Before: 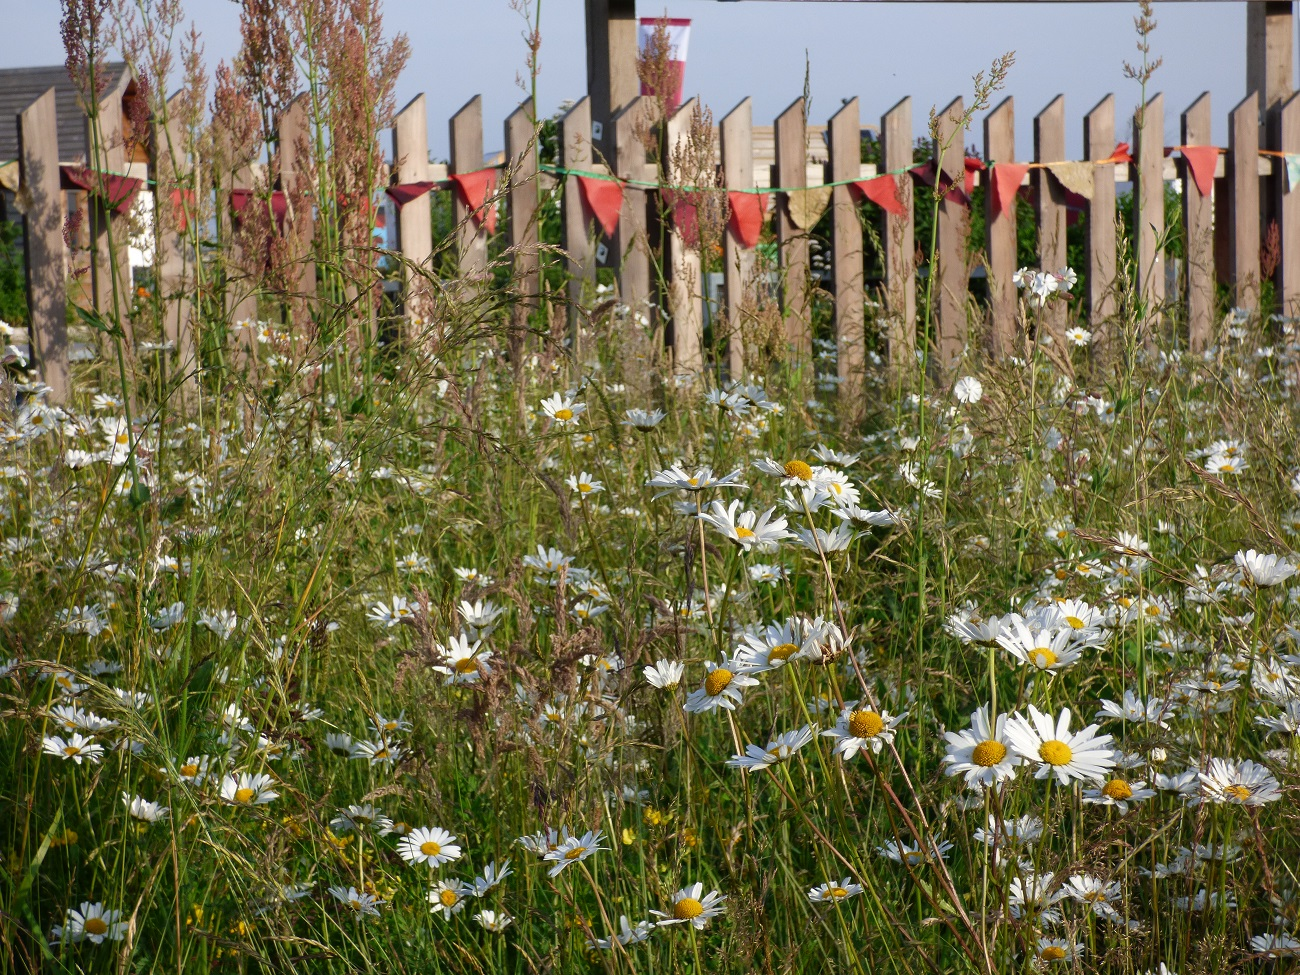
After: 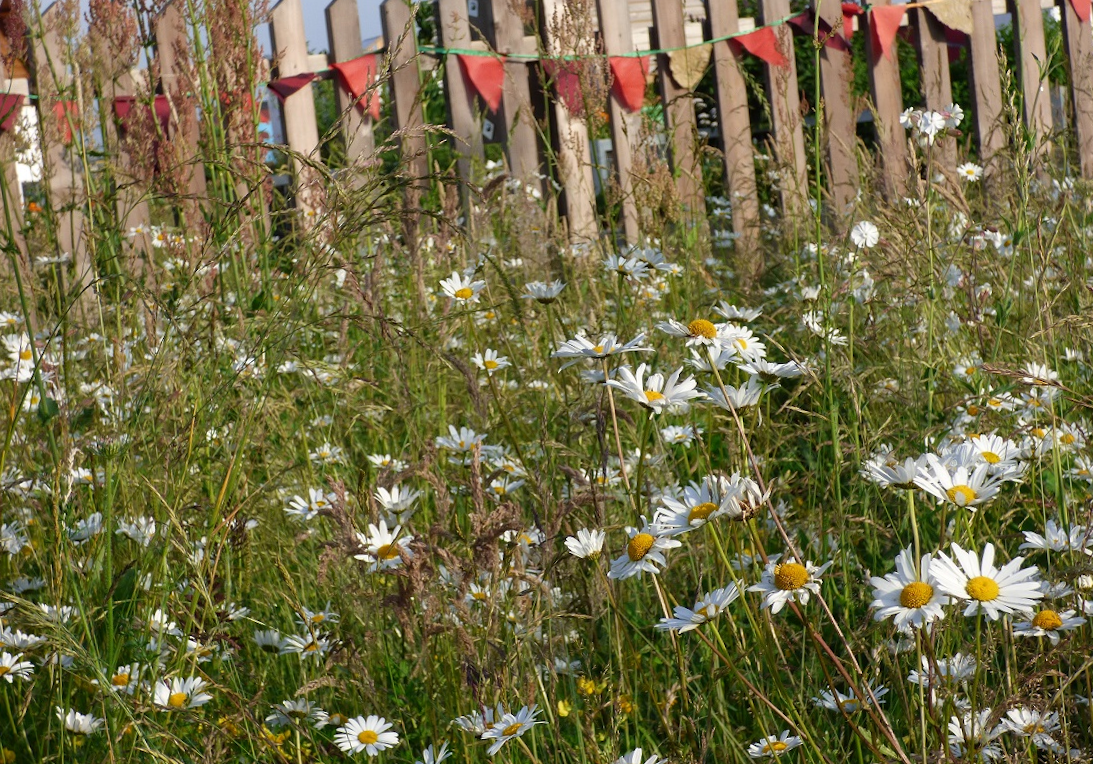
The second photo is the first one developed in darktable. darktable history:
rotate and perspective: rotation -4.86°, automatic cropping off
crop: left 9.712%, top 16.928%, right 10.845%, bottom 12.332%
